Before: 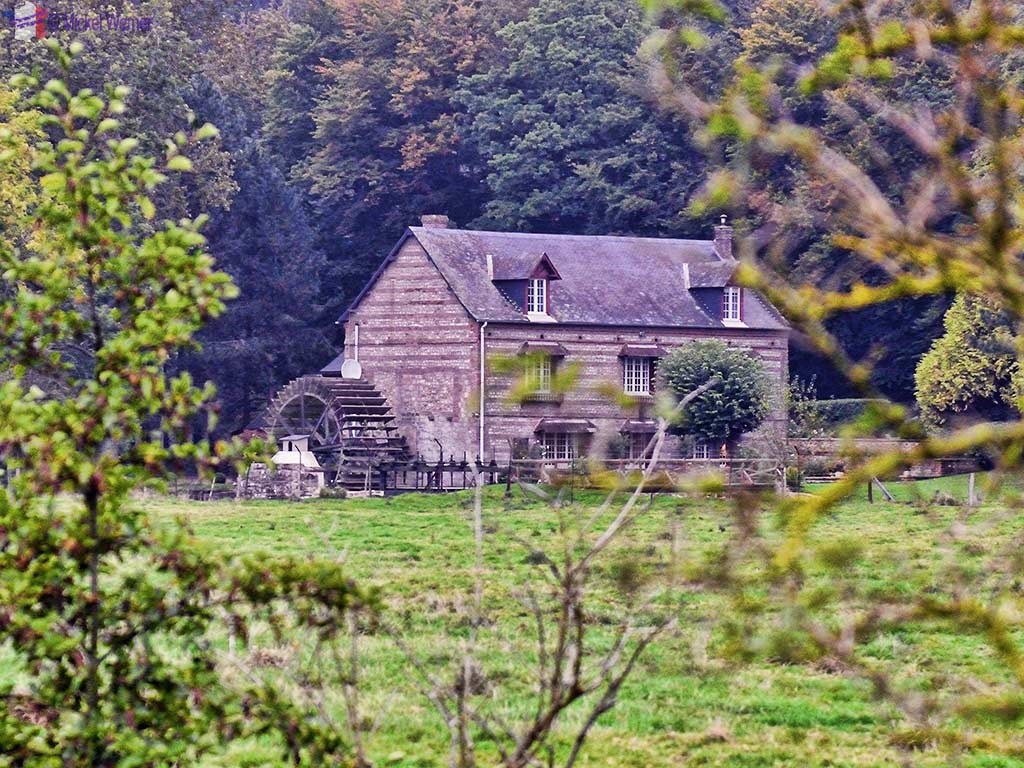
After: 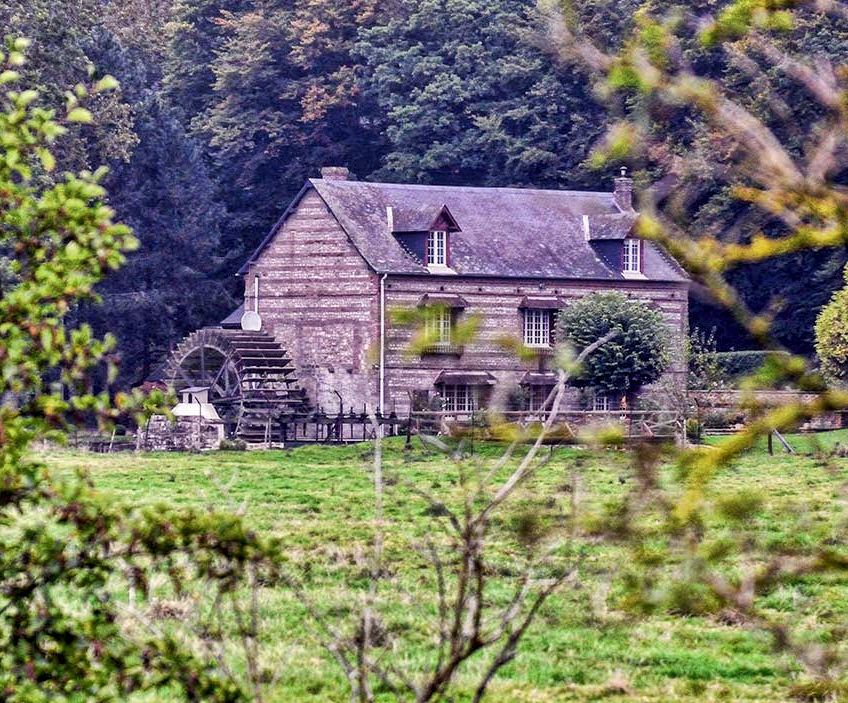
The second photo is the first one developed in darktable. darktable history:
local contrast: highlights 40%, shadows 60%, detail 136%, midtone range 0.514
crop: left 9.807%, top 6.259%, right 7.334%, bottom 2.177%
